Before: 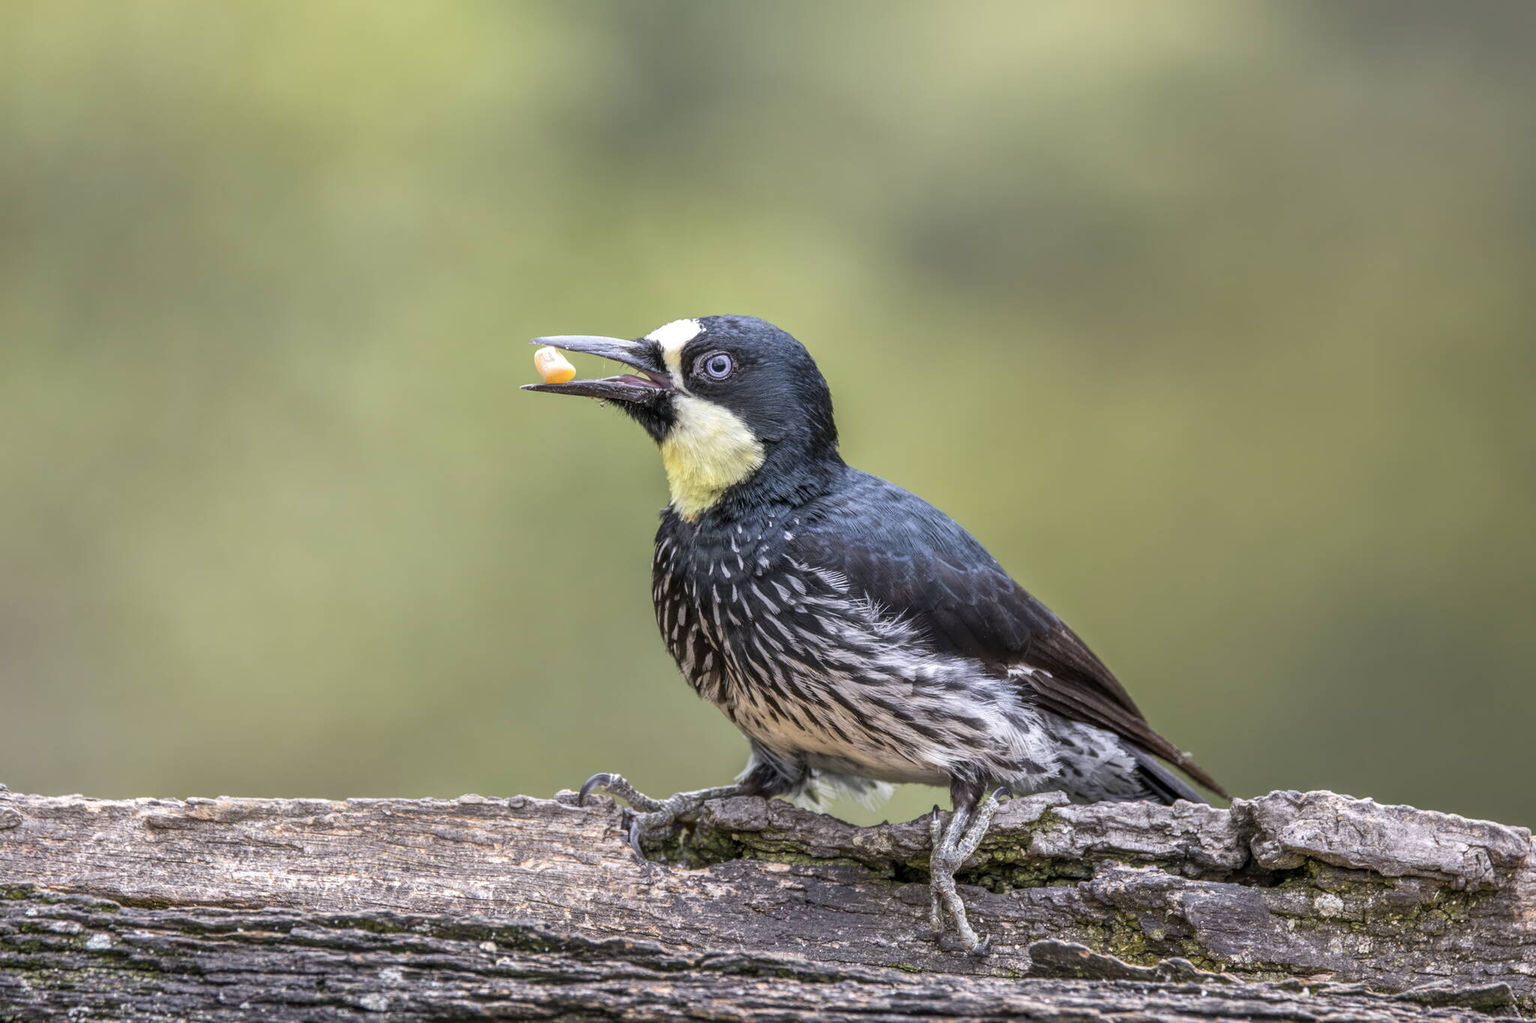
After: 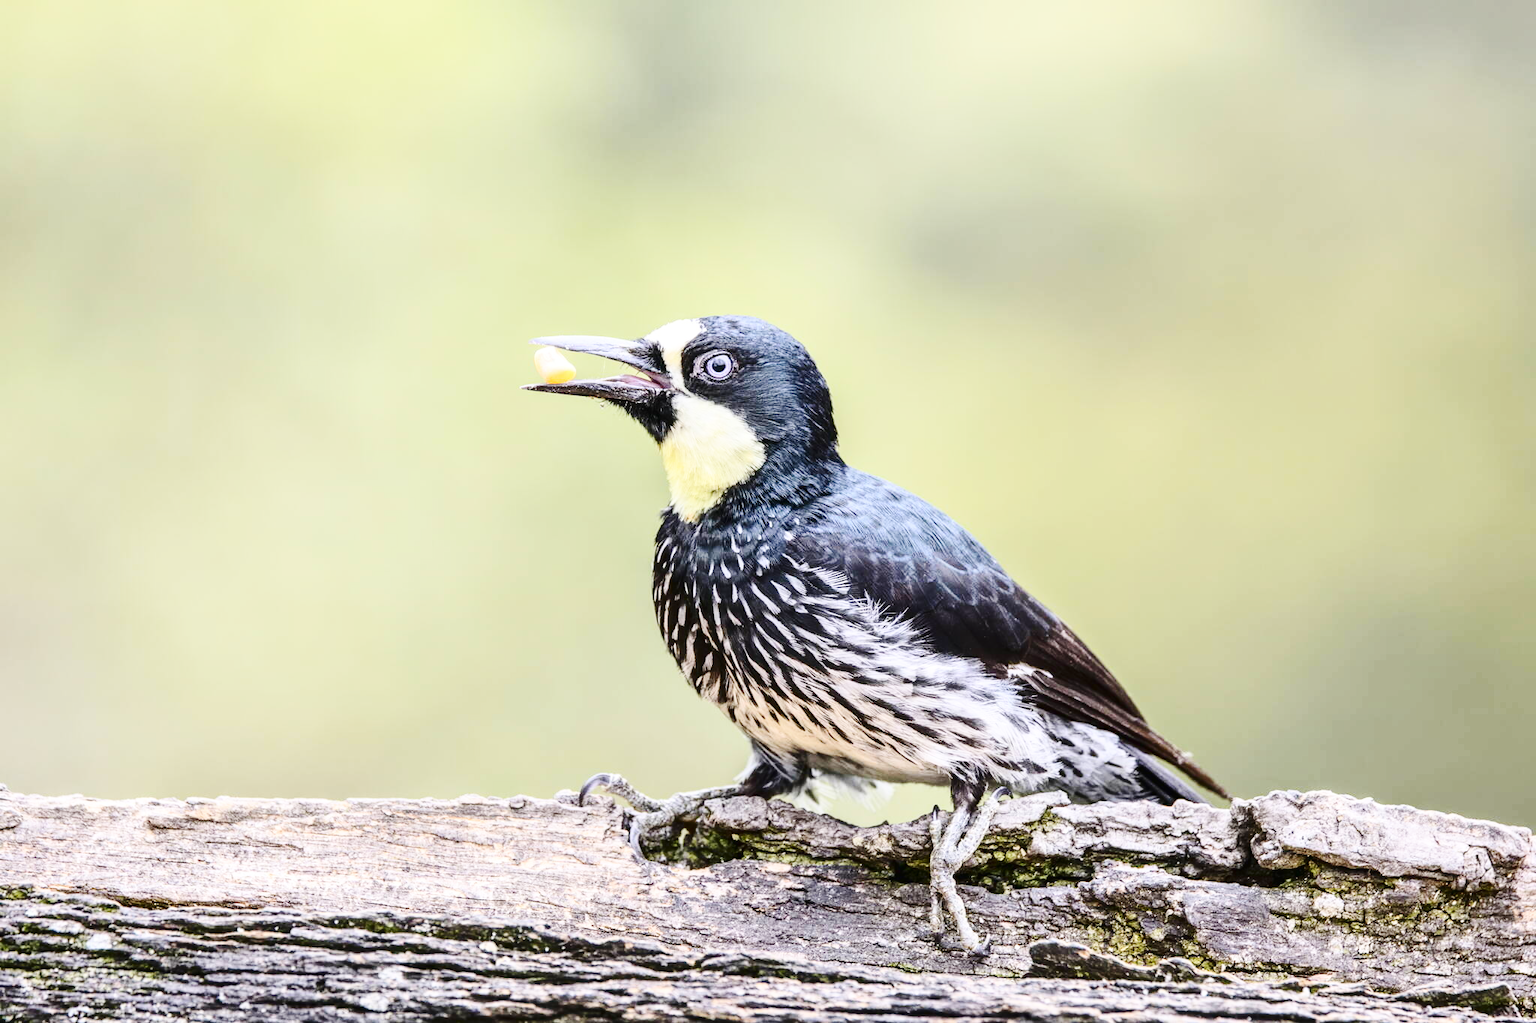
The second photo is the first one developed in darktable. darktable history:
contrast brightness saturation: contrast 0.32, brightness -0.08, saturation 0.17
base curve: curves: ch0 [(0, 0.007) (0.028, 0.063) (0.121, 0.311) (0.46, 0.743) (0.859, 0.957) (1, 1)], preserve colors none
